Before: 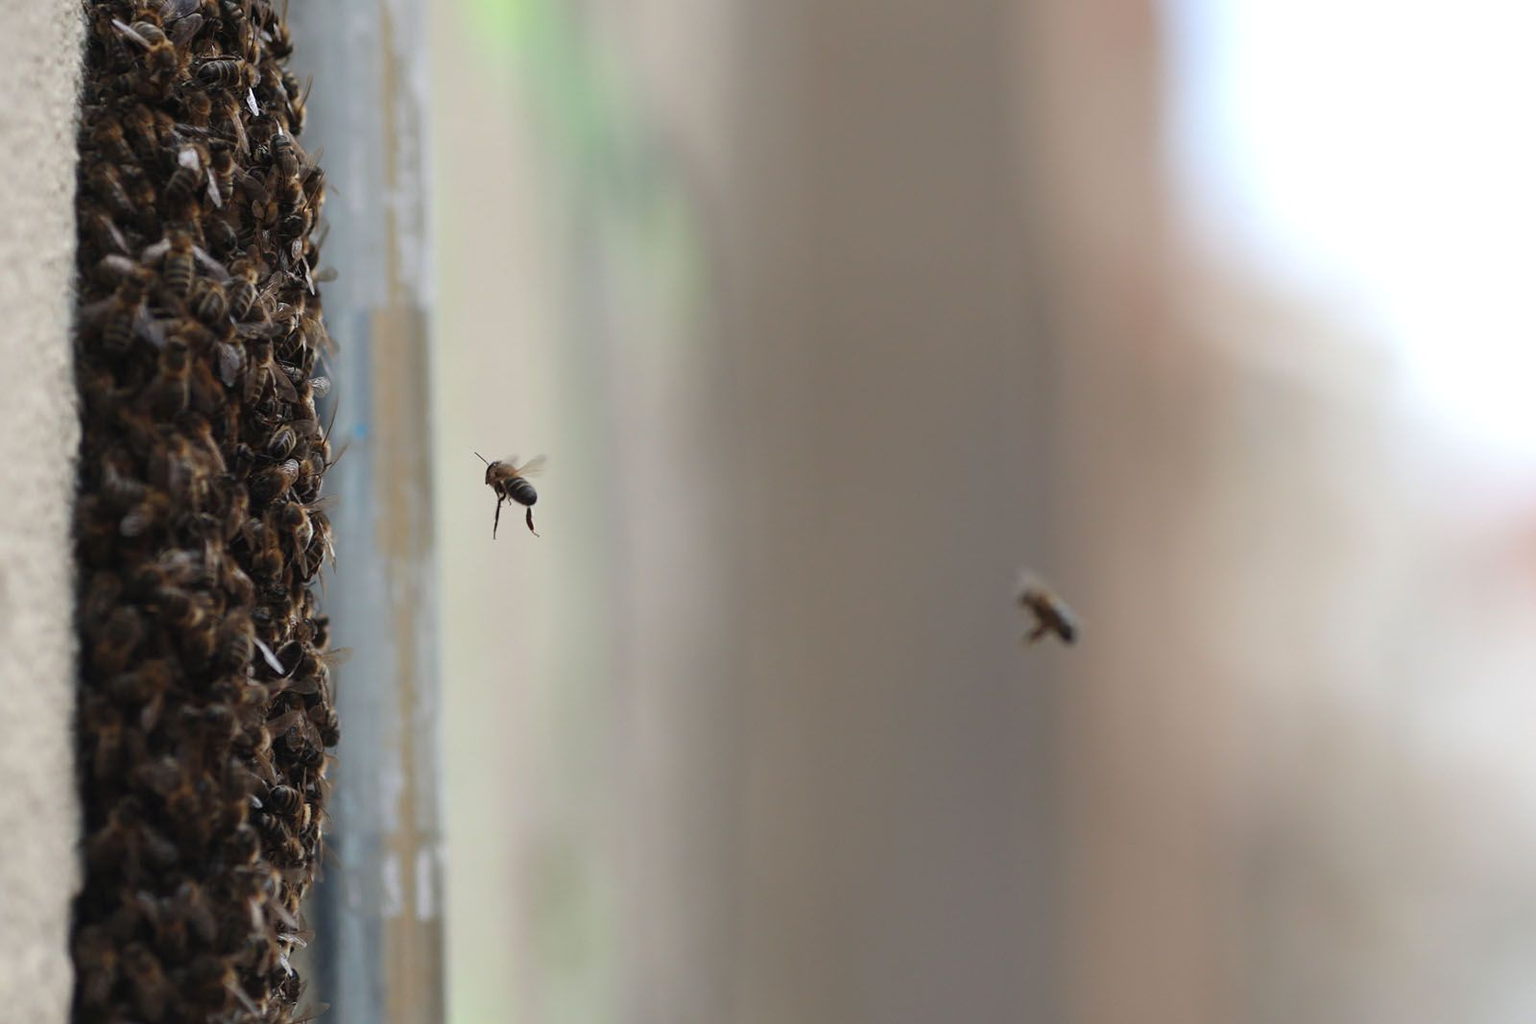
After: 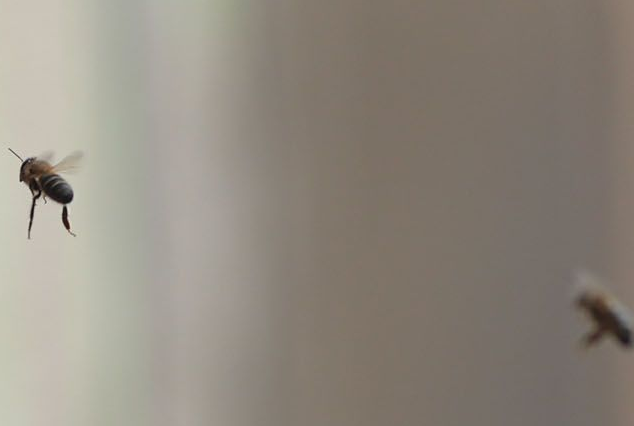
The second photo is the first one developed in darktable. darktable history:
color correction: highlights b* 0.003
crop: left 30.384%, top 30.311%, right 29.975%, bottom 29.751%
